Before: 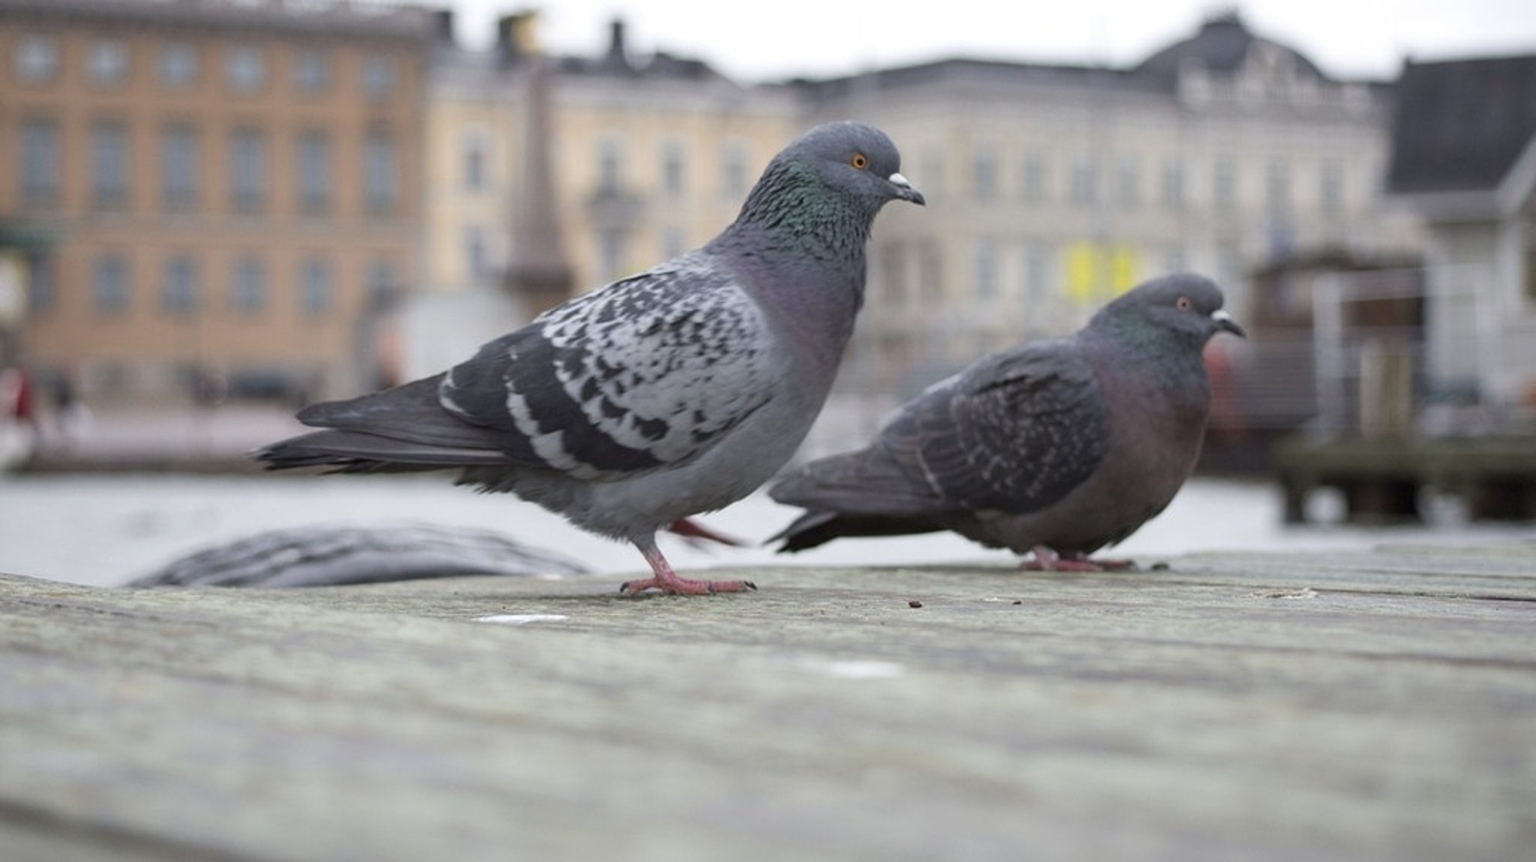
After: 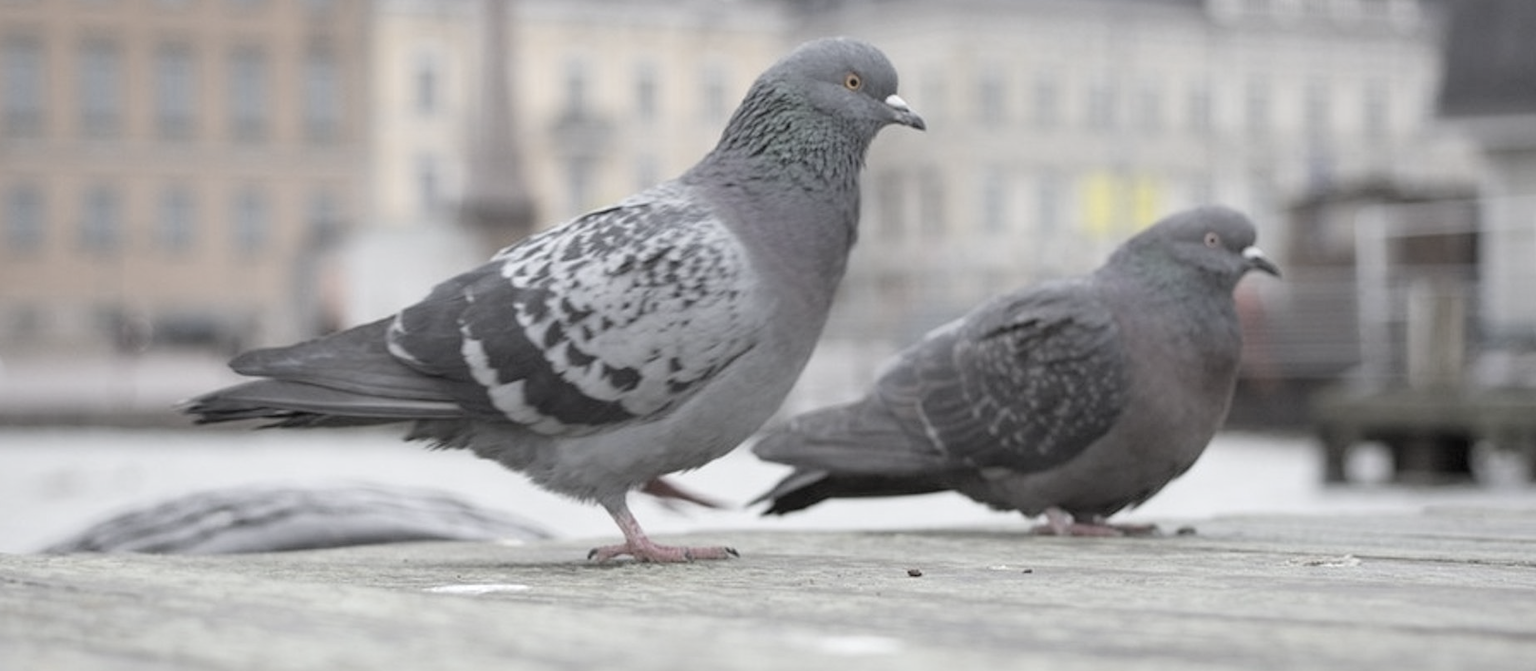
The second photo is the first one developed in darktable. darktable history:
crop: left 5.87%, top 10.231%, right 3.491%, bottom 19.472%
levels: gray 50.88%, levels [0.026, 0.507, 0.987]
contrast brightness saturation: brightness 0.186, saturation -0.513
